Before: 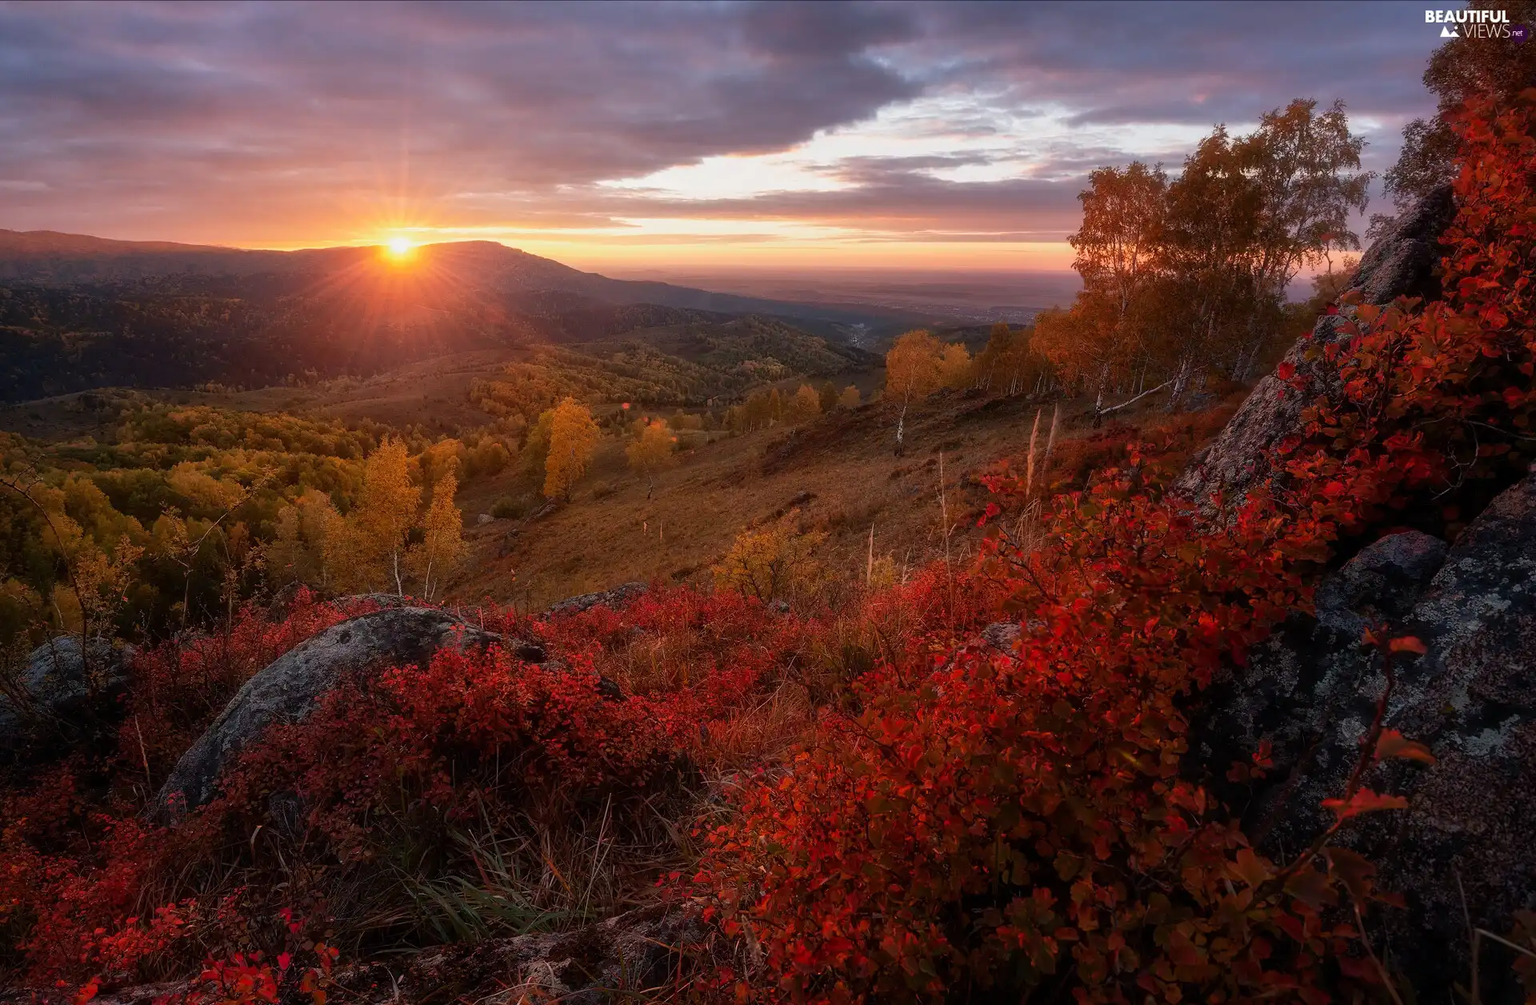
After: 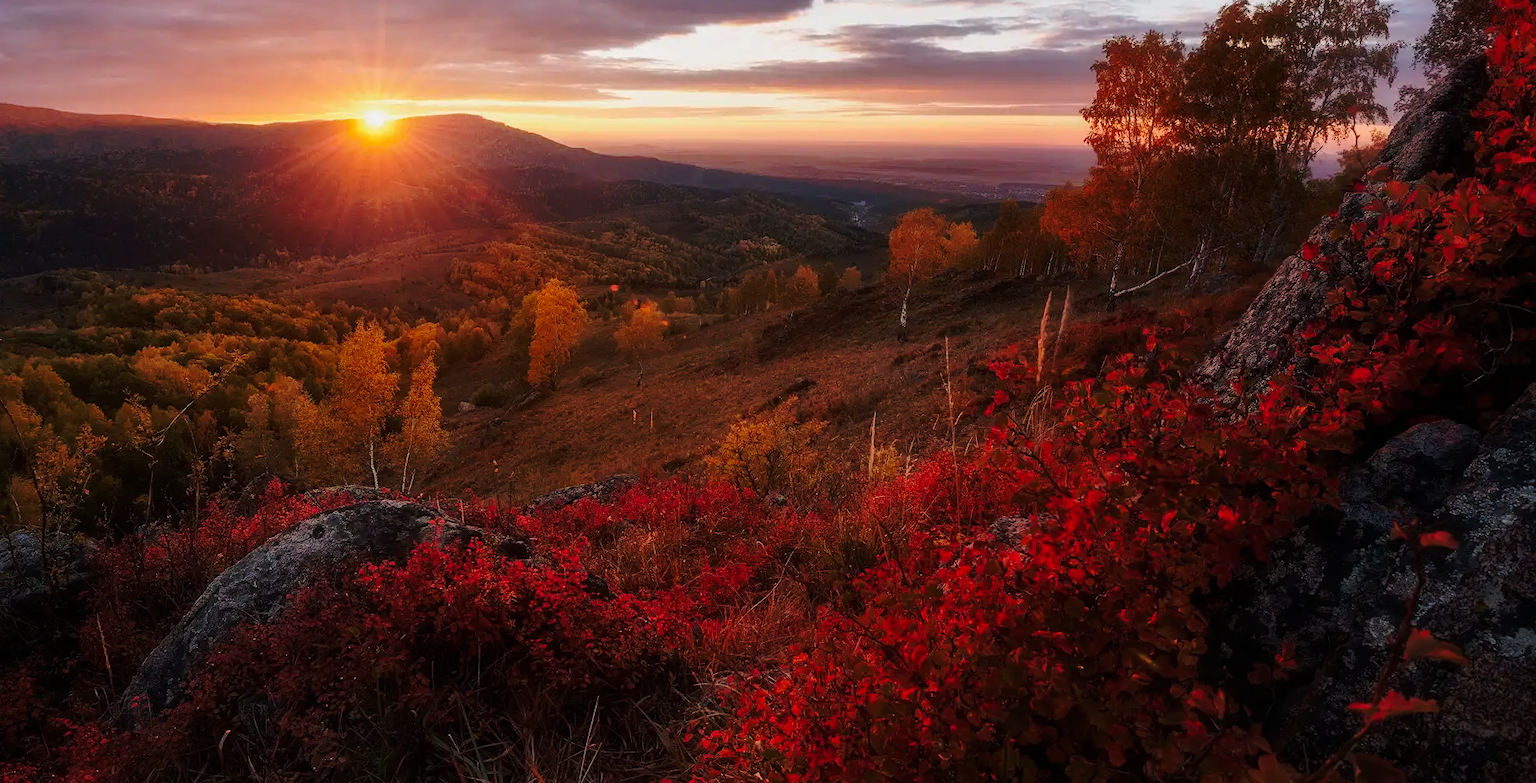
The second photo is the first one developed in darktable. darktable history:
crop and rotate: left 2.823%, top 13.277%, right 2.311%, bottom 12.731%
base curve: curves: ch0 [(0, 0) (0.073, 0.04) (0.157, 0.139) (0.492, 0.492) (0.758, 0.758) (1, 1)], preserve colors none
shadows and highlights: shadows 23.11, highlights -48.73, soften with gaussian
